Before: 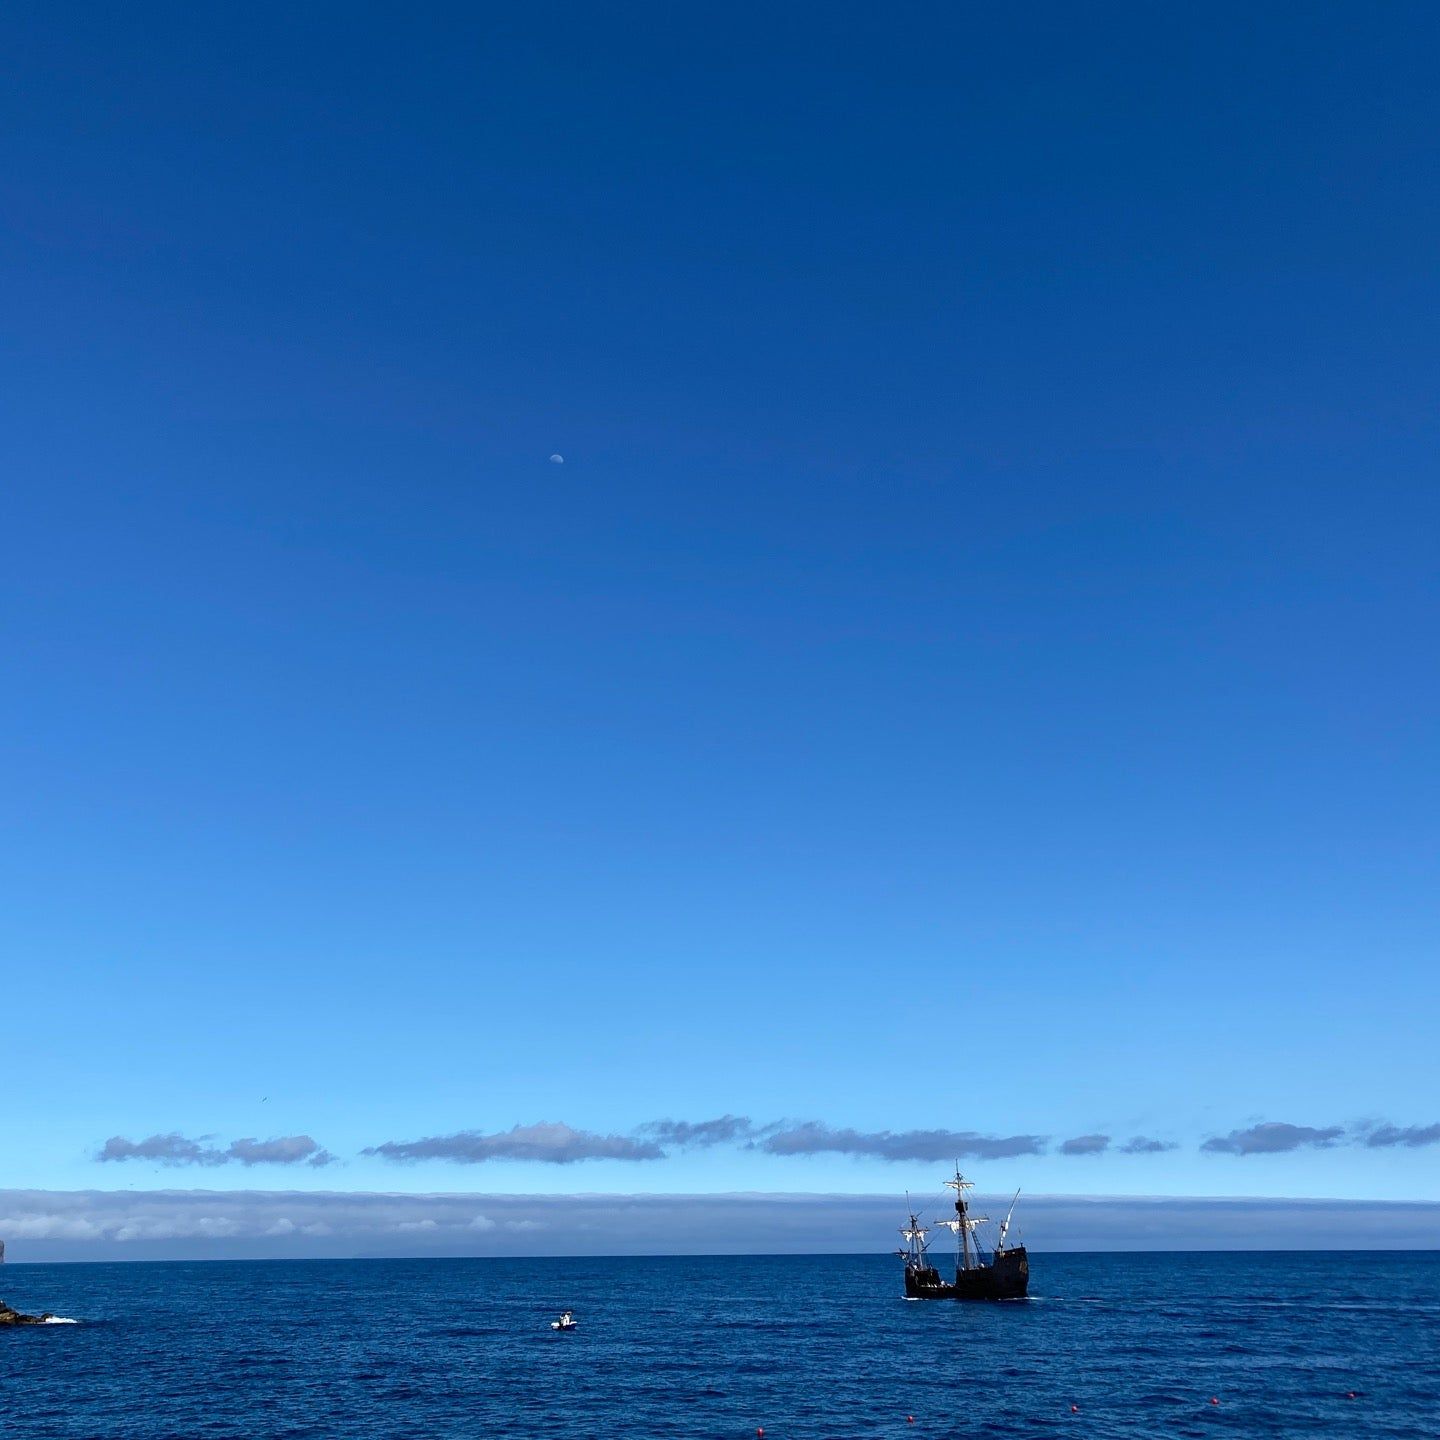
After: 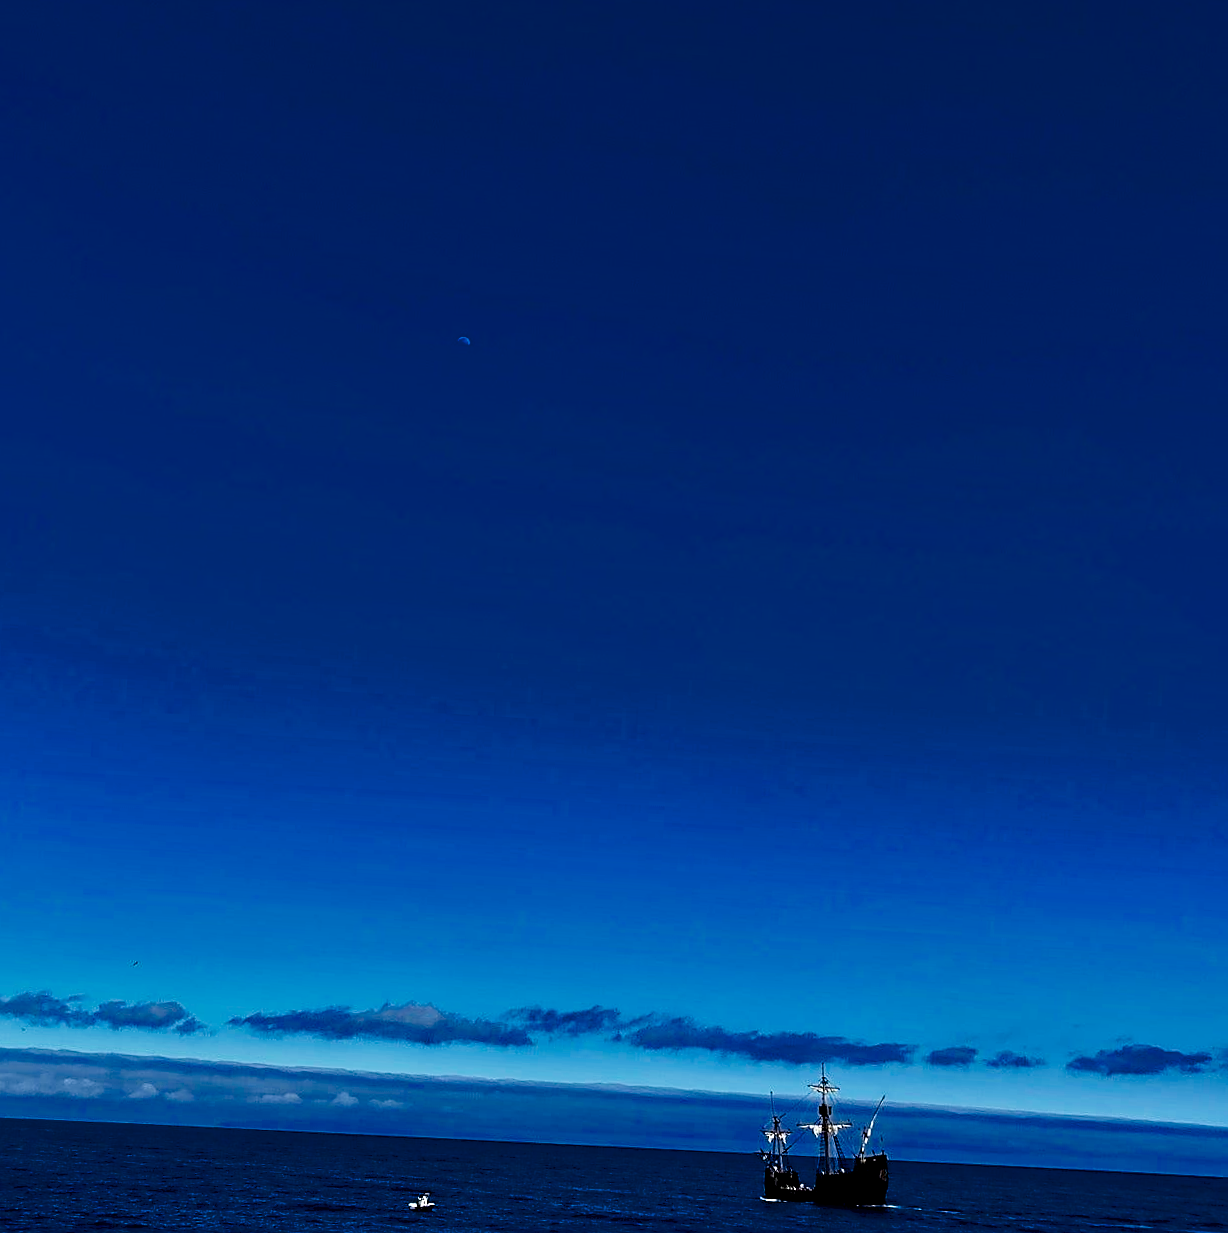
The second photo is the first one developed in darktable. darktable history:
contrast equalizer: octaves 7, y [[0.601, 0.6, 0.598, 0.598, 0.6, 0.601], [0.5 ×6], [0.5 ×6], [0 ×6], [0 ×6]]
shadows and highlights: shadows 0.825, highlights 41.99
contrast brightness saturation: saturation 0.18
exposure: black level correction 0, exposure -0.864 EV, compensate exposure bias true, compensate highlight preservation false
color balance rgb: linear chroma grading › shadows 31.978%, linear chroma grading › global chroma -1.667%, linear chroma grading › mid-tones 4.065%, perceptual saturation grading › global saturation 30.18%, saturation formula JzAzBz (2021)
crop and rotate: angle -3.3°, left 5.191%, top 5.204%, right 4.749%, bottom 4.388%
sharpen: on, module defaults
